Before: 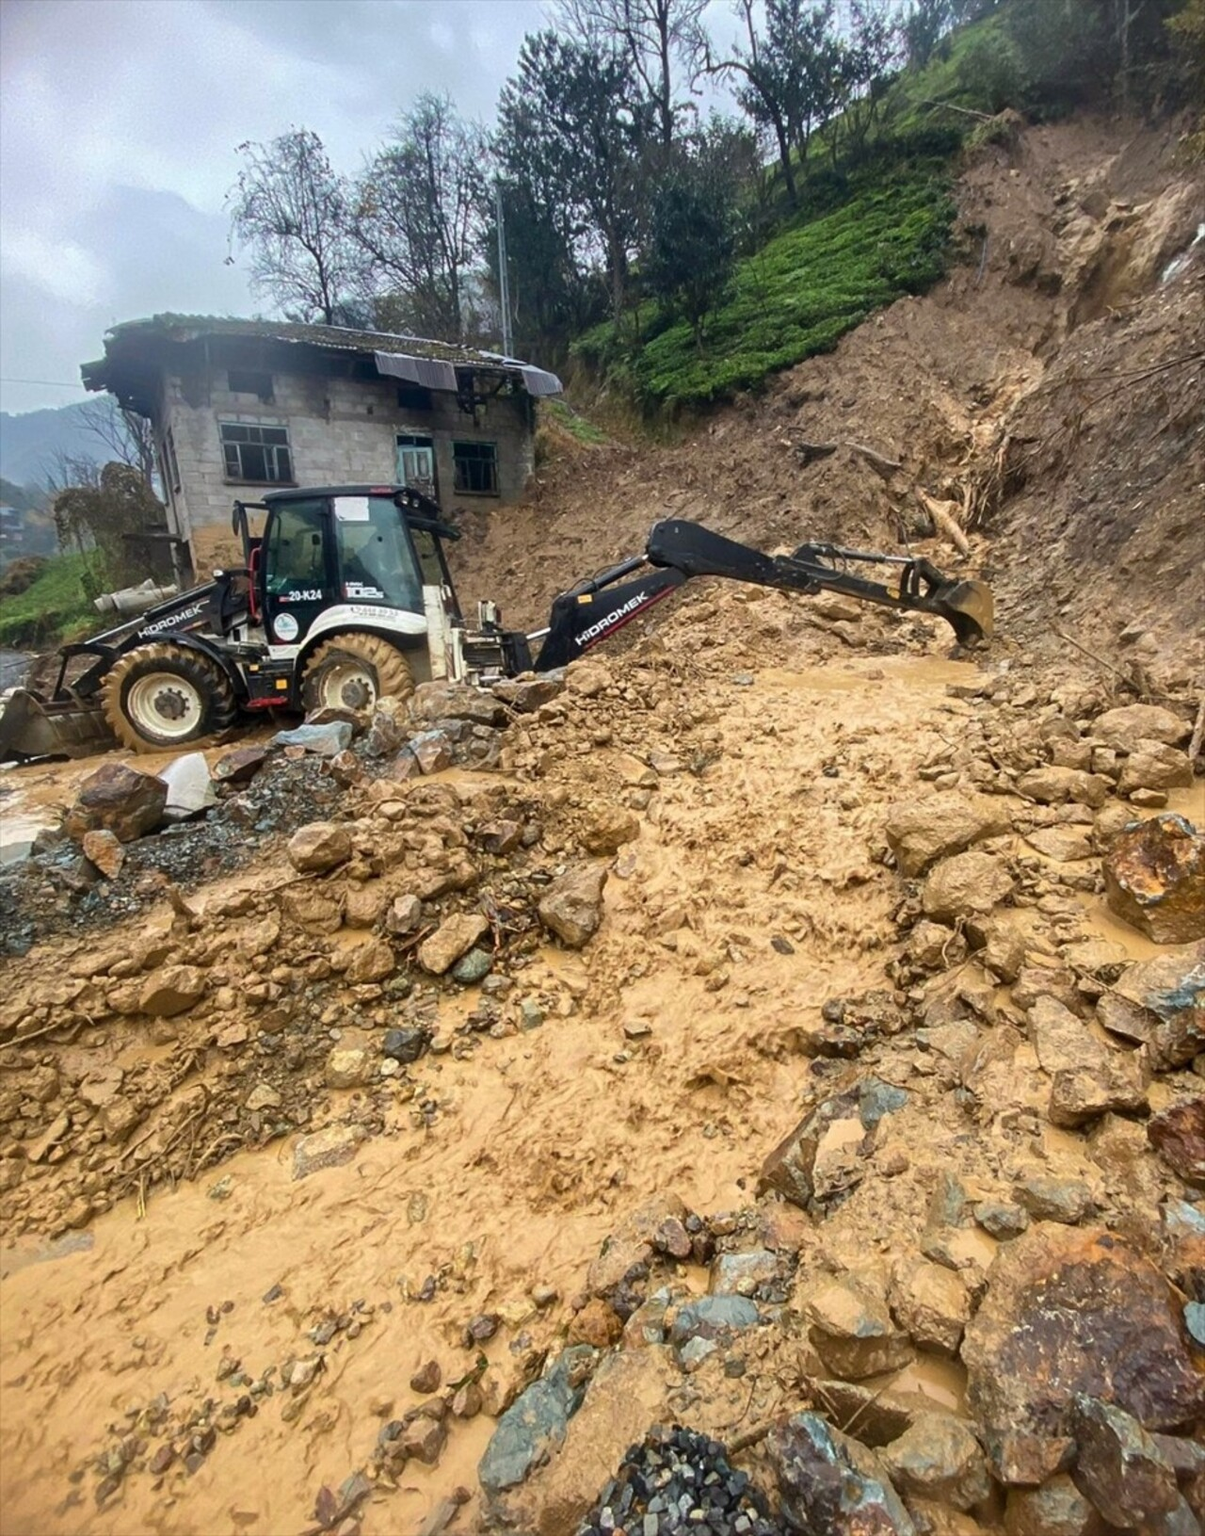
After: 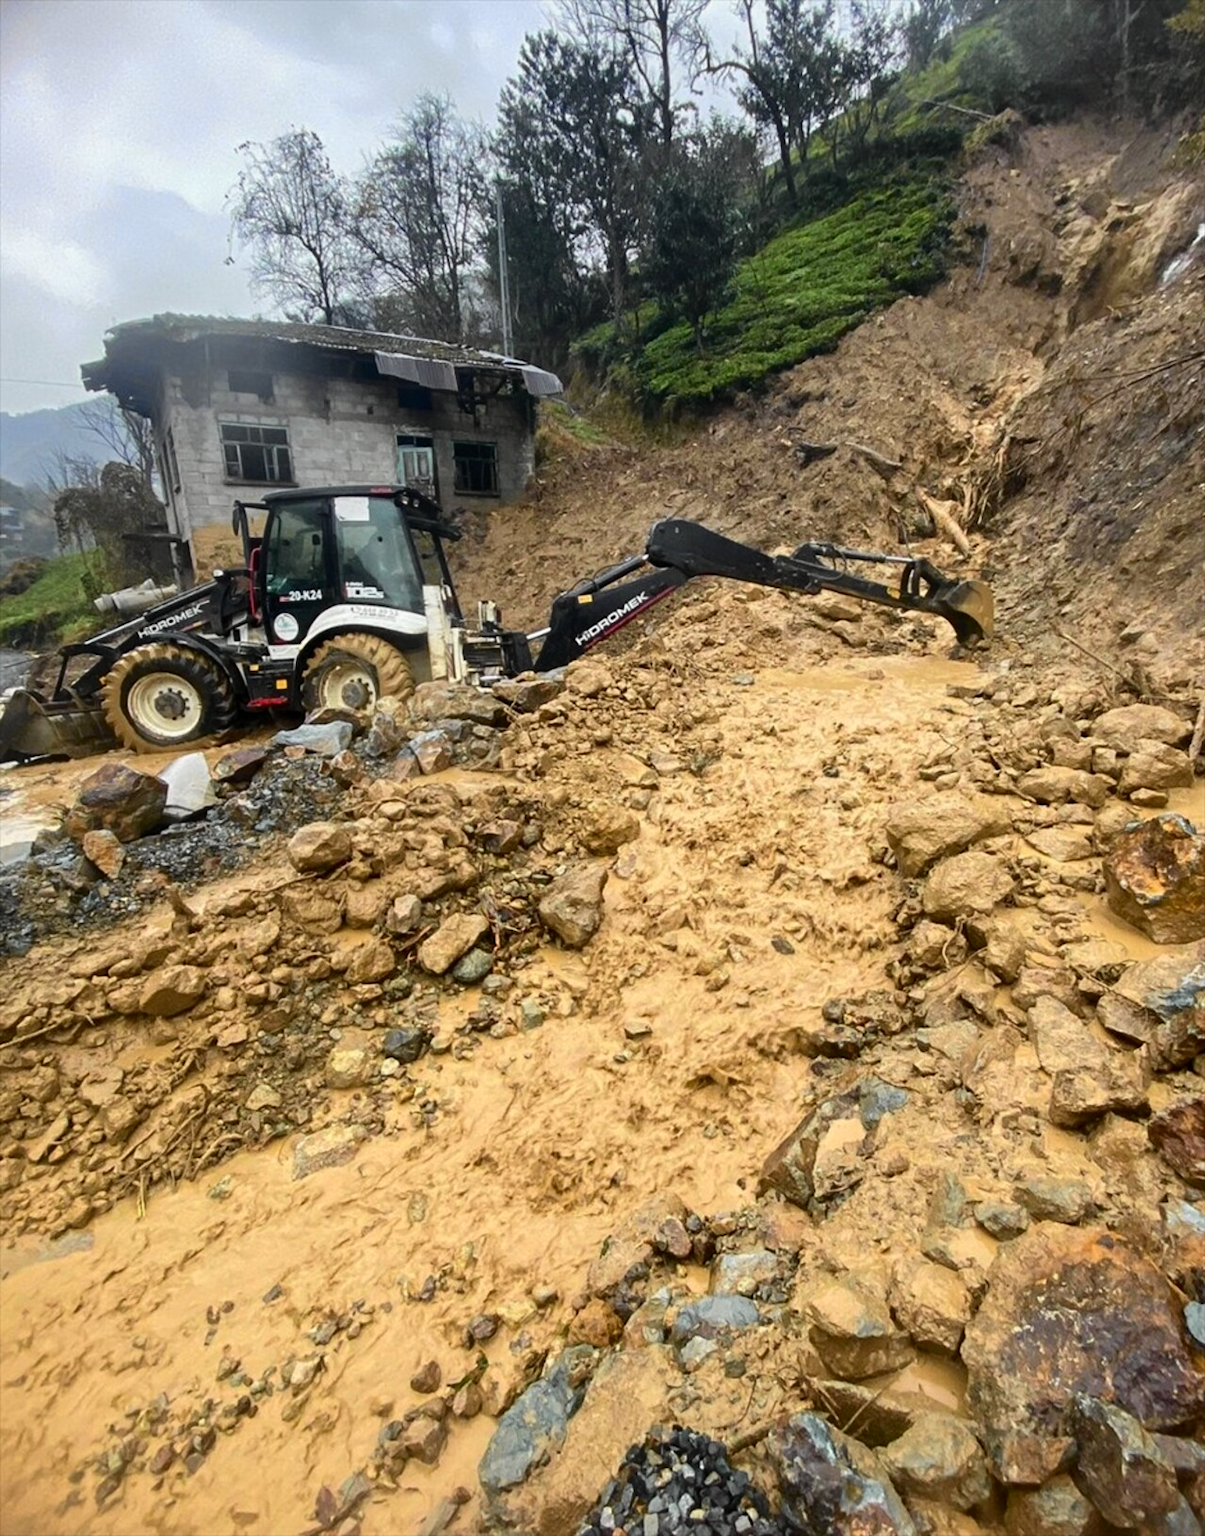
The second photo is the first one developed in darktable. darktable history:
tone curve: curves: ch0 [(0, 0) (0.037, 0.025) (0.131, 0.093) (0.275, 0.256) (0.497, 0.51) (0.617, 0.643) (0.704, 0.732) (0.813, 0.832) (0.911, 0.925) (0.997, 0.995)]; ch1 [(0, 0) (0.301, 0.3) (0.444, 0.45) (0.493, 0.495) (0.507, 0.503) (0.534, 0.533) (0.582, 0.58) (0.658, 0.693) (0.746, 0.77) (1, 1)]; ch2 [(0, 0) (0.246, 0.233) (0.36, 0.352) (0.415, 0.418) (0.476, 0.492) (0.502, 0.504) (0.525, 0.518) (0.539, 0.544) (0.586, 0.602) (0.634, 0.651) (0.706, 0.727) (0.853, 0.852) (1, 0.951)], color space Lab, independent channels, preserve colors none
color zones: mix -62.47%
